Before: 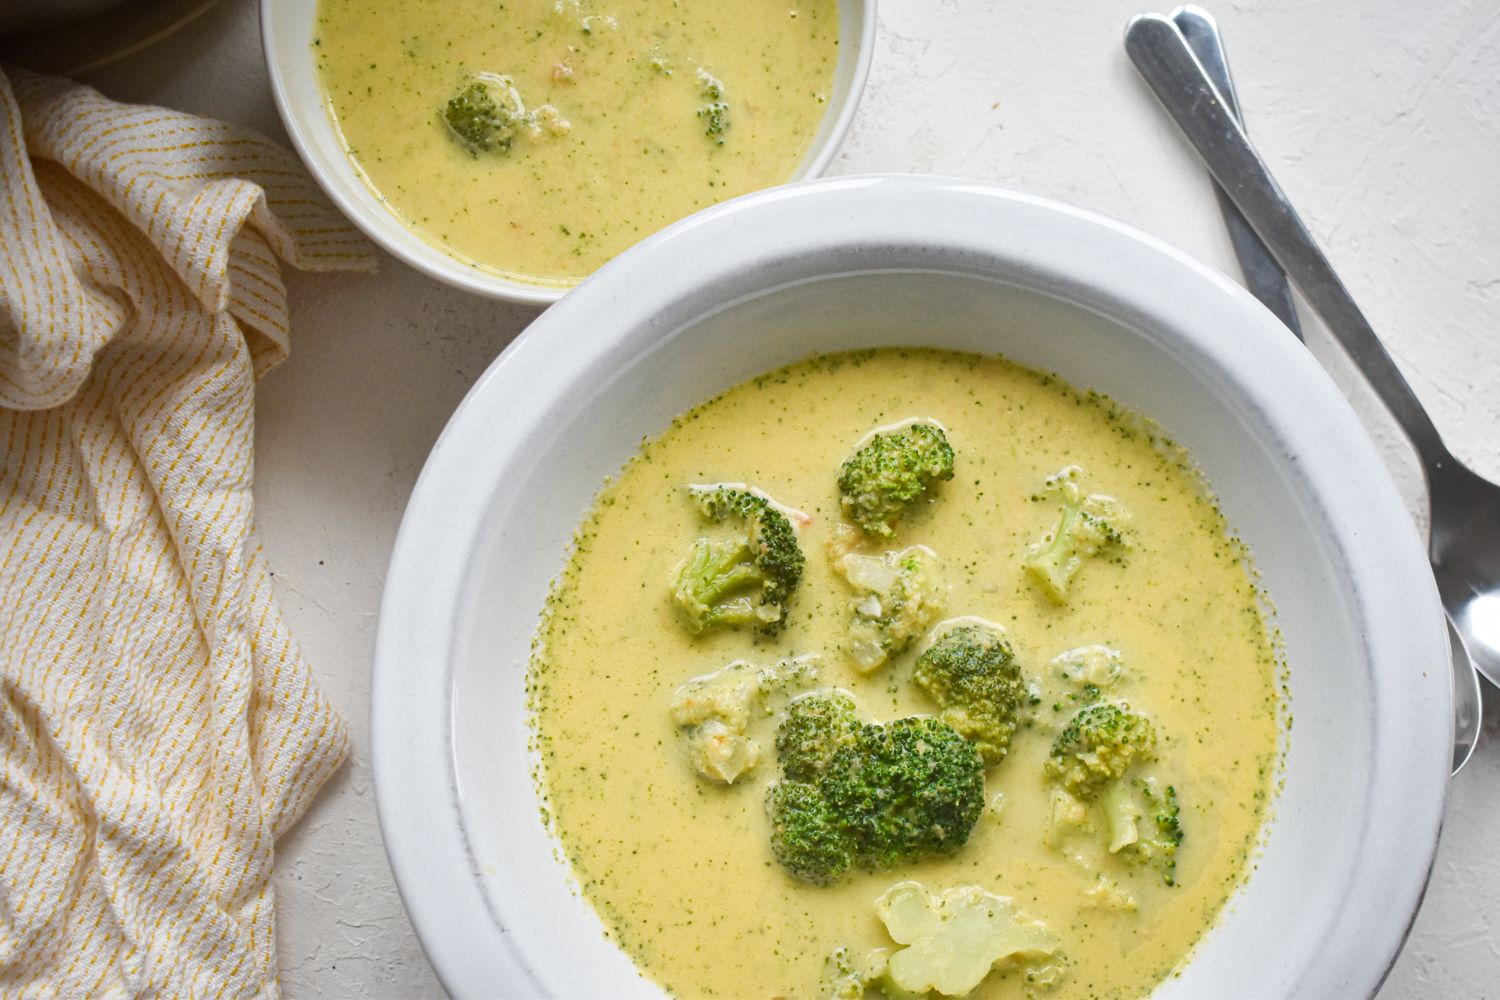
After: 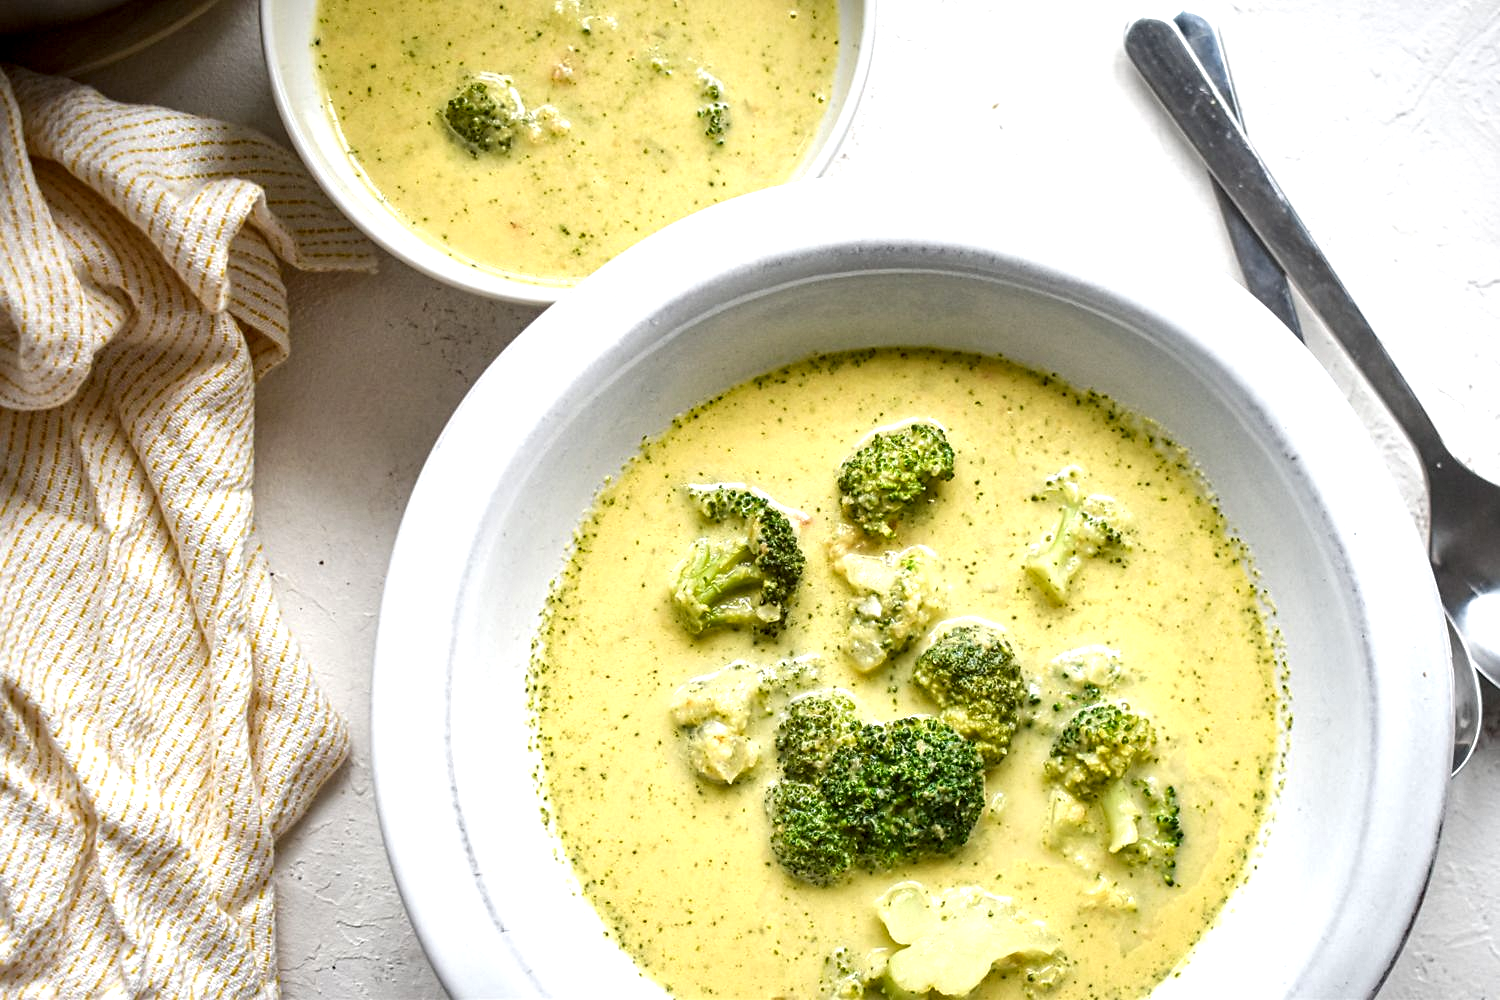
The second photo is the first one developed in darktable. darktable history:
local contrast: highlights 60%, shadows 64%, detail 160%
sharpen: radius 1.877, amount 0.393, threshold 1.727
exposure: black level correction 0, exposure 0.498 EV, compensate highlight preservation false
